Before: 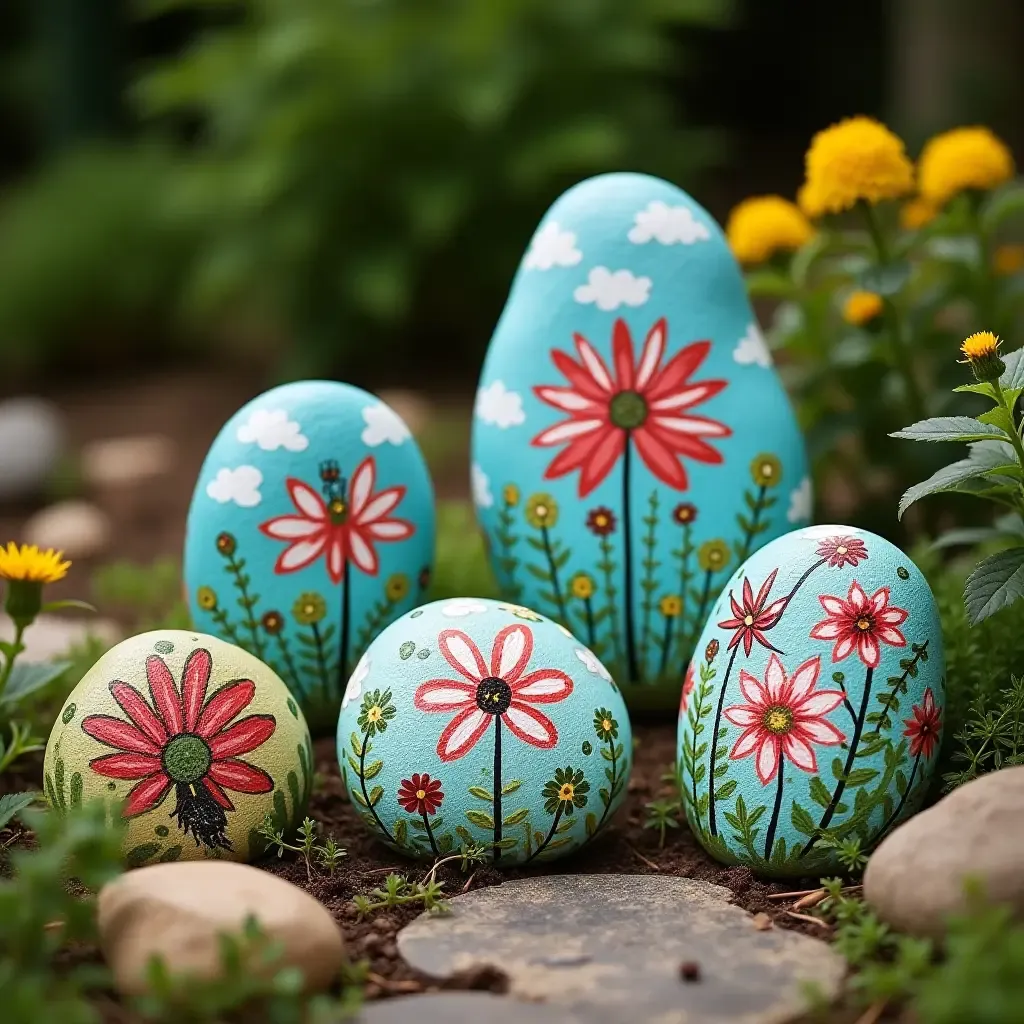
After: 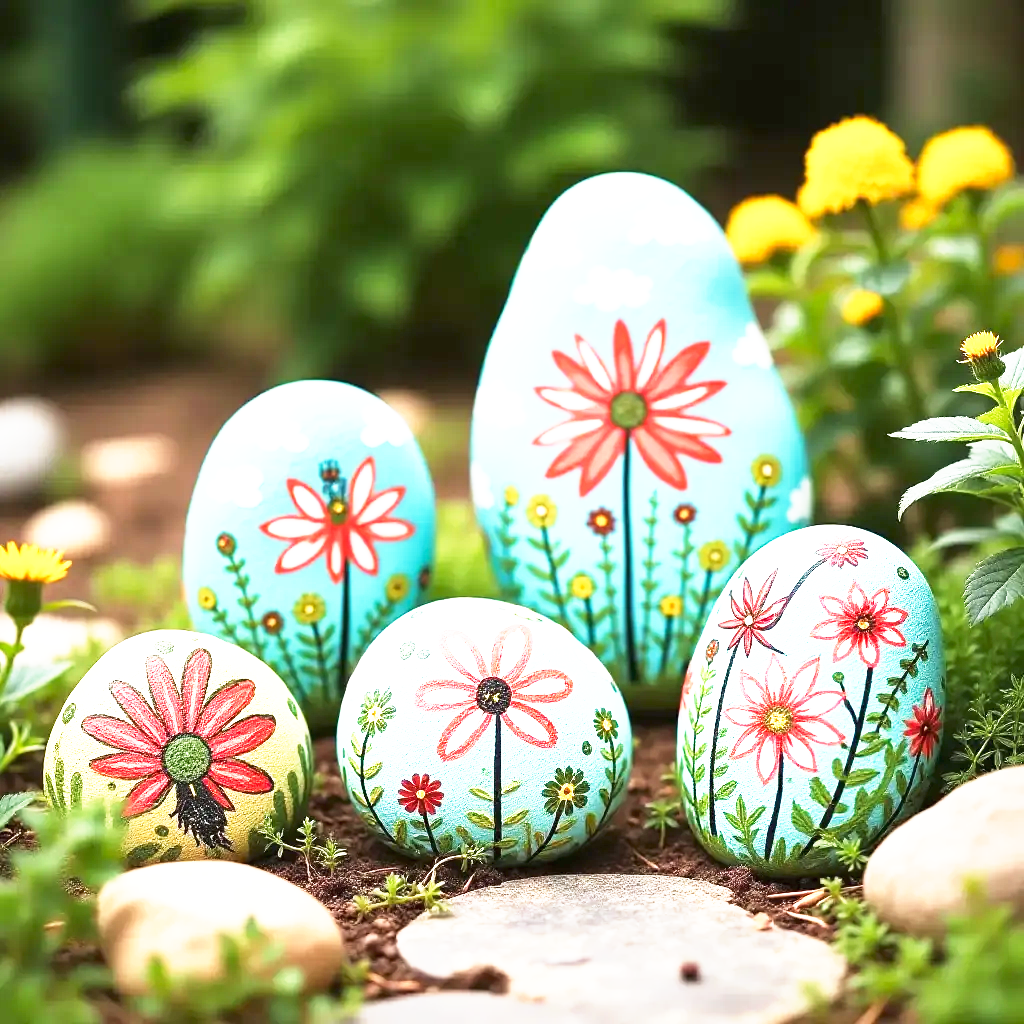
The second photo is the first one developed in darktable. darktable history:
base curve: curves: ch0 [(0, 0) (0.495, 0.917) (1, 1)], preserve colors none
exposure: black level correction 0, exposure 1 EV, compensate exposure bias true, compensate highlight preservation false
